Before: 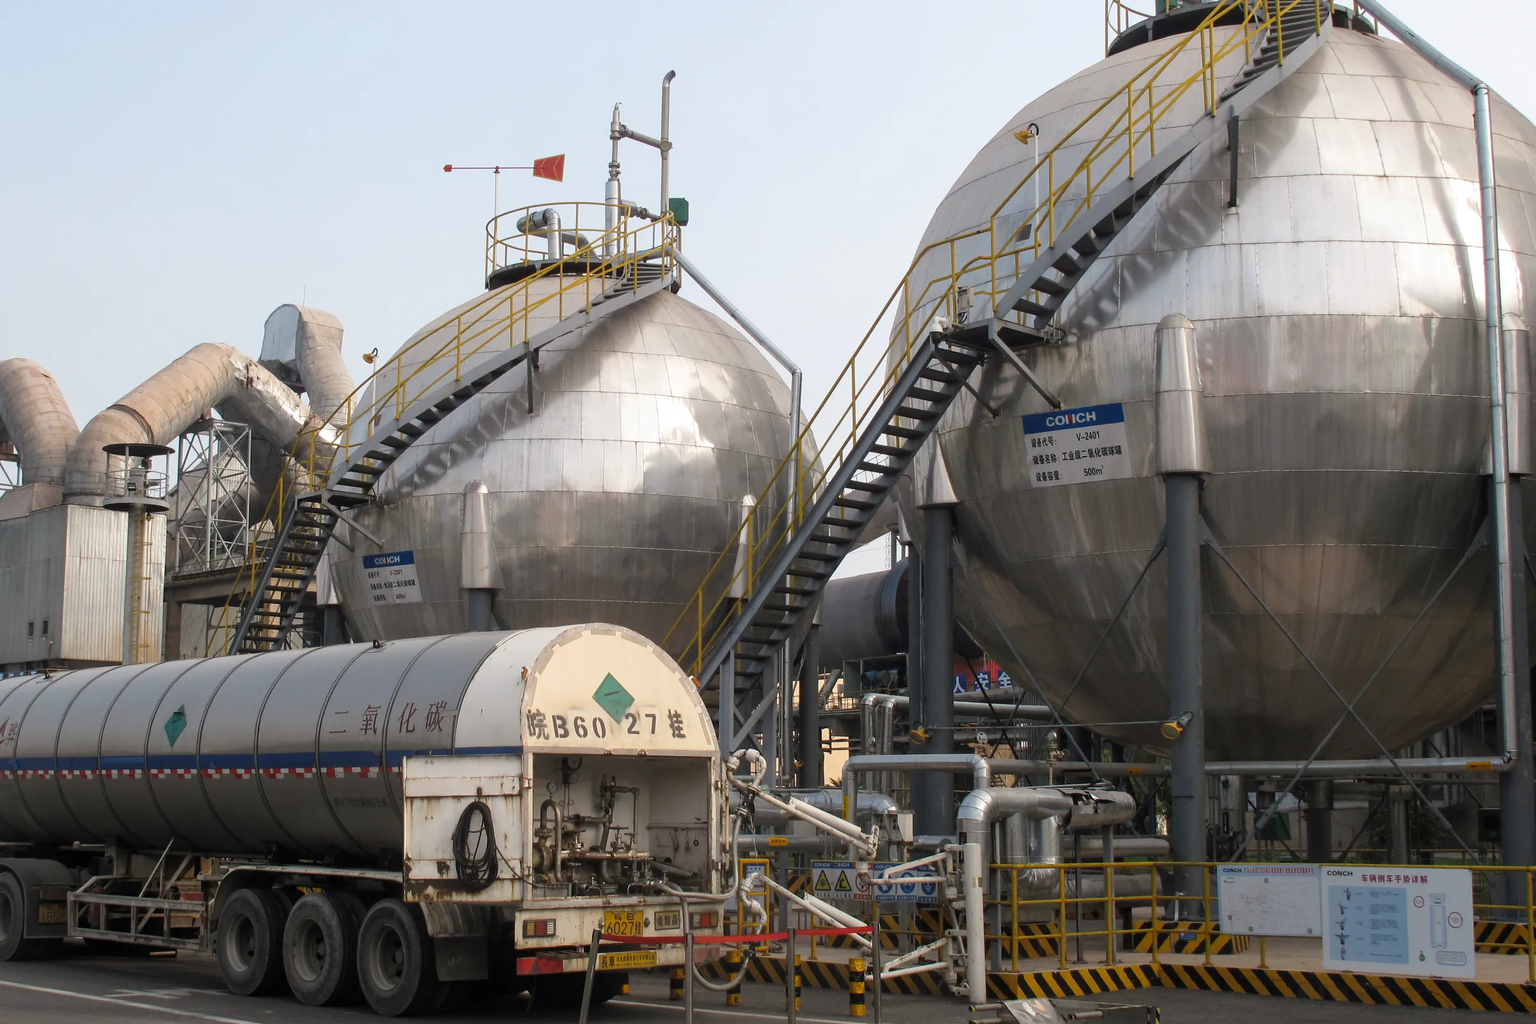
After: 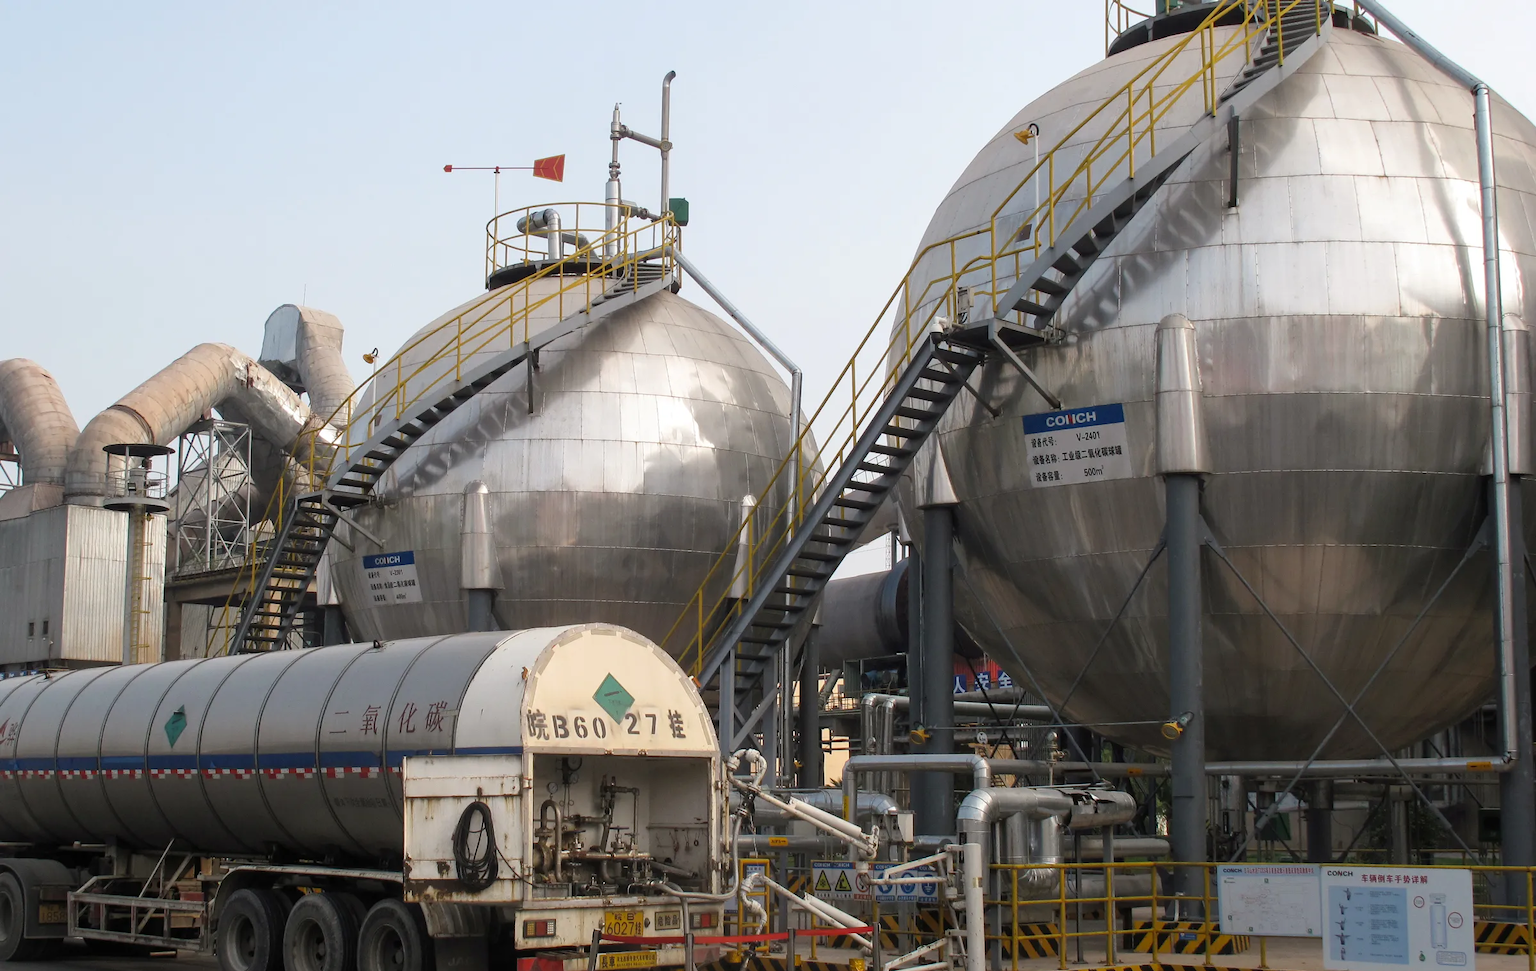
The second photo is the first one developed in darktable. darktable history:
crop and rotate: top 0.003%, bottom 5.118%
